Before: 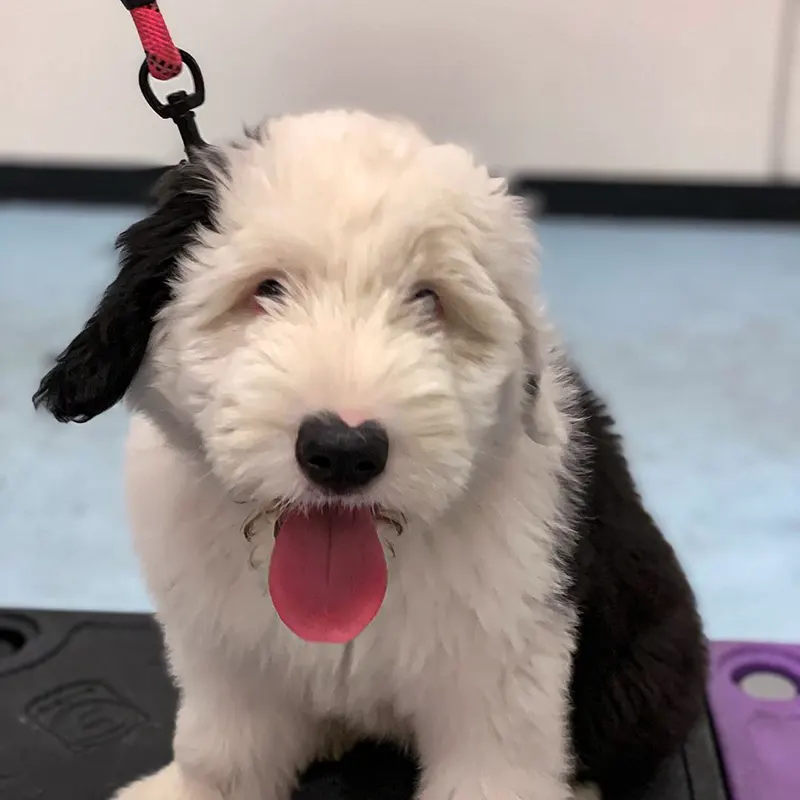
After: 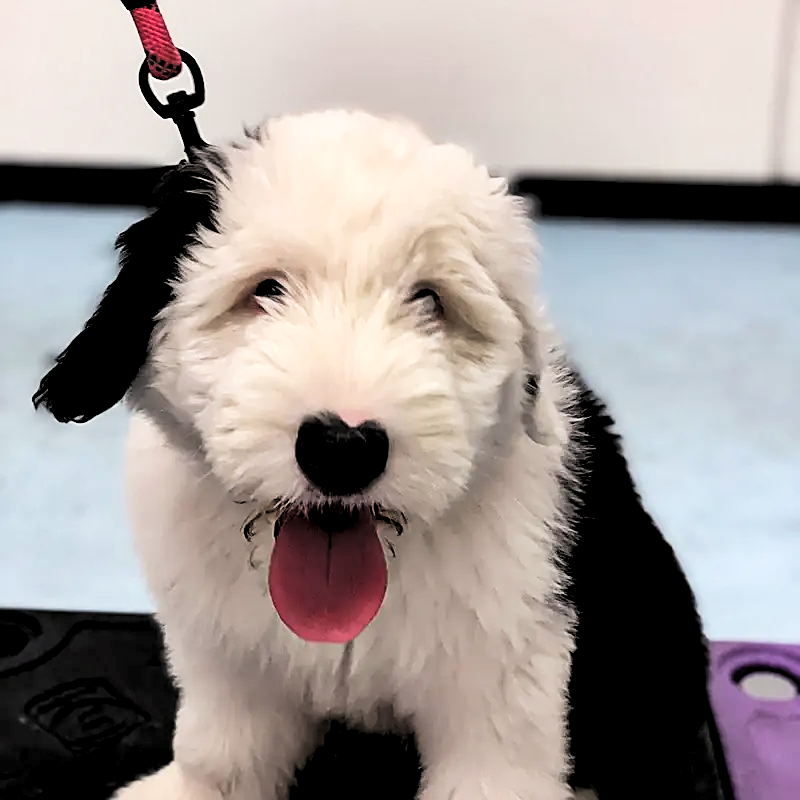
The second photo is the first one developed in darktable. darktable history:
filmic rgb: black relative exposure -5 EV, hardness 2.88, contrast 1.4, highlights saturation mix -30%
levels: levels [0.055, 0.477, 0.9]
sharpen: on, module defaults
